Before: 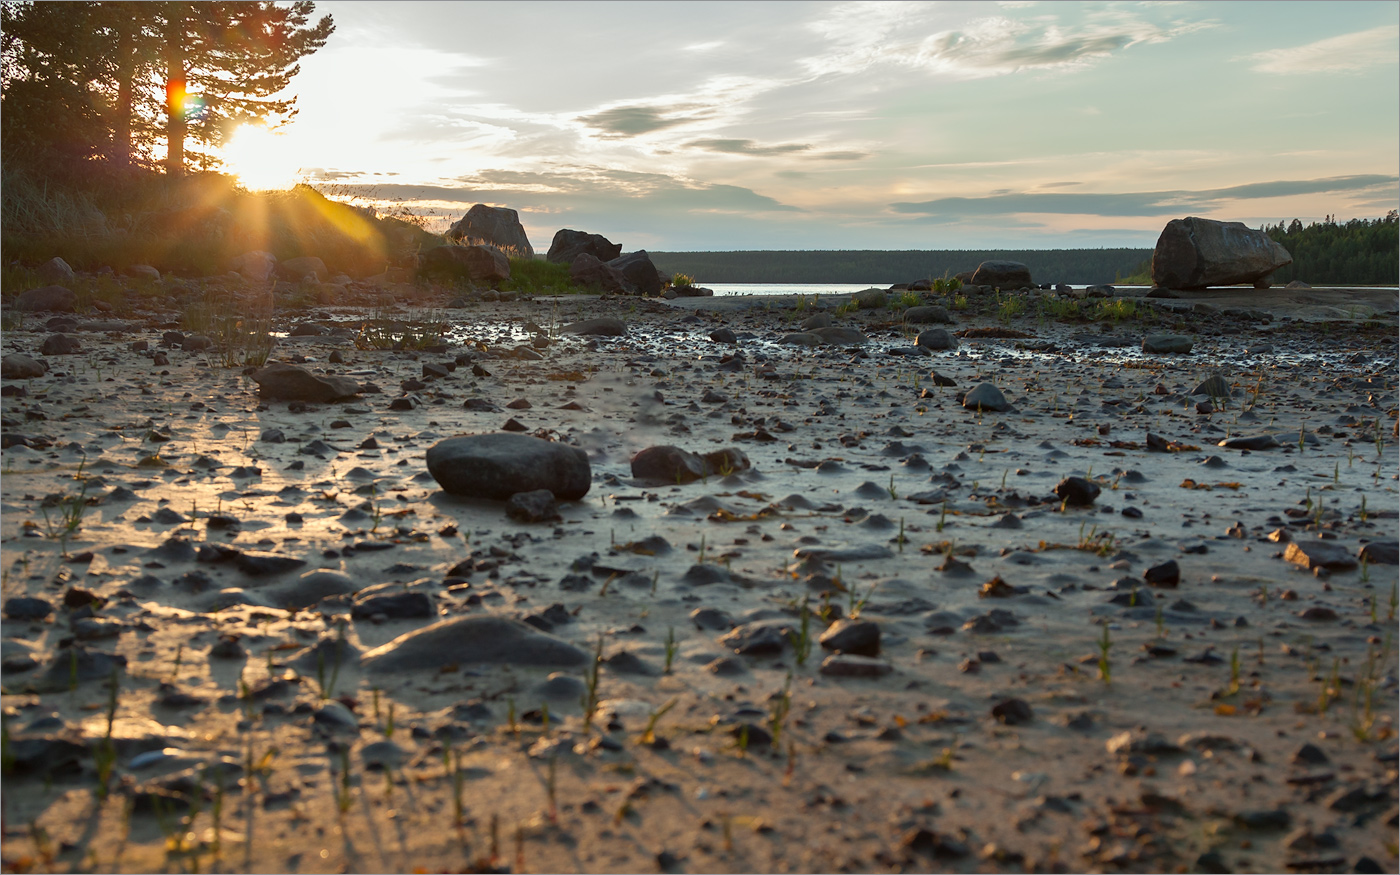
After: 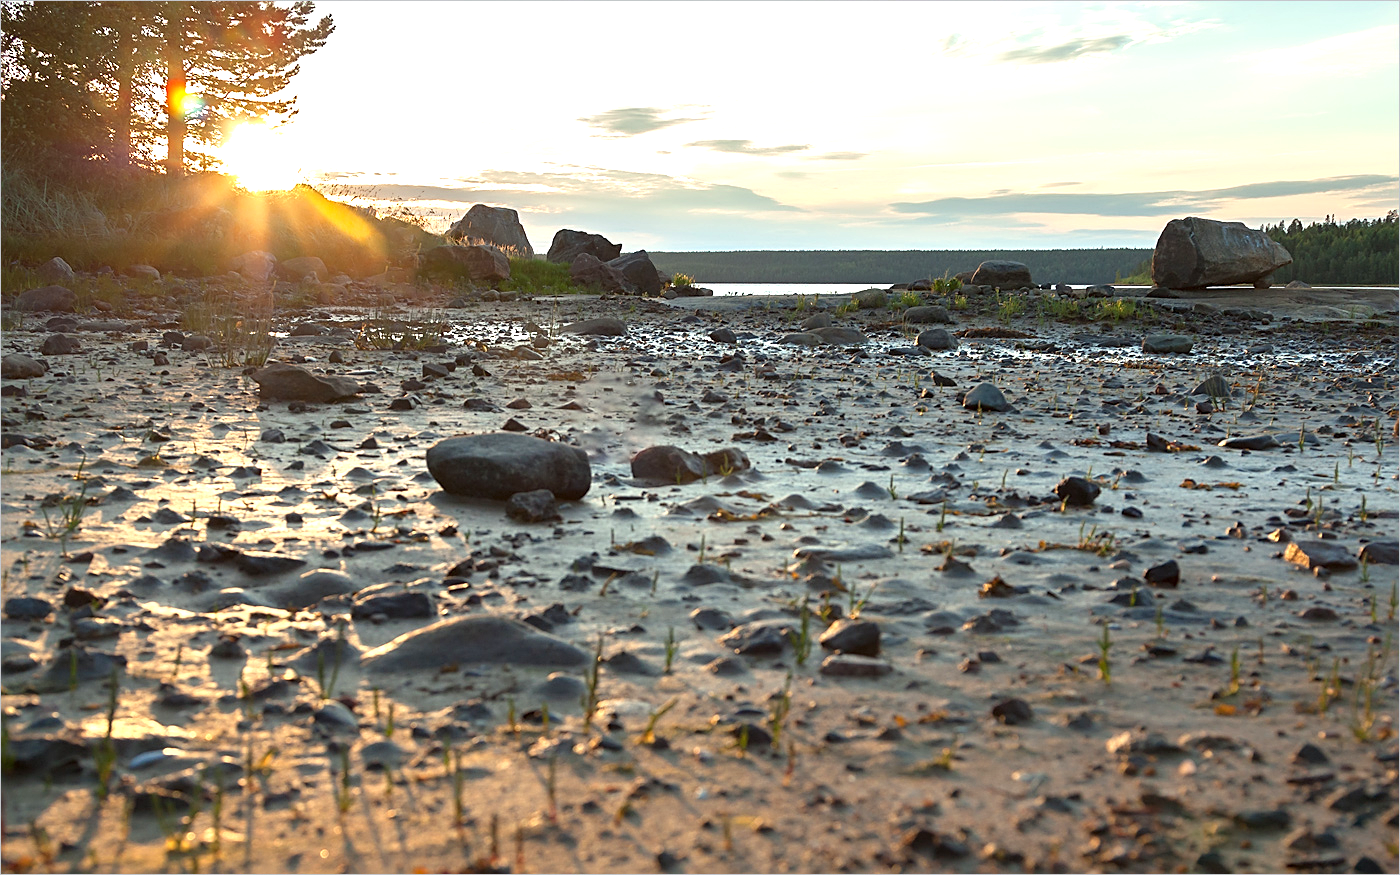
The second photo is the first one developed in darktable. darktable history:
sharpen: amount 0.49
color zones: curves: ch0 [(0.068, 0.464) (0.25, 0.5) (0.48, 0.508) (0.75, 0.536) (0.886, 0.476) (0.967, 0.456)]; ch1 [(0.066, 0.456) (0.25, 0.5) (0.616, 0.508) (0.746, 0.56) (0.934, 0.444)]
exposure: exposure 0.912 EV, compensate highlight preservation false
